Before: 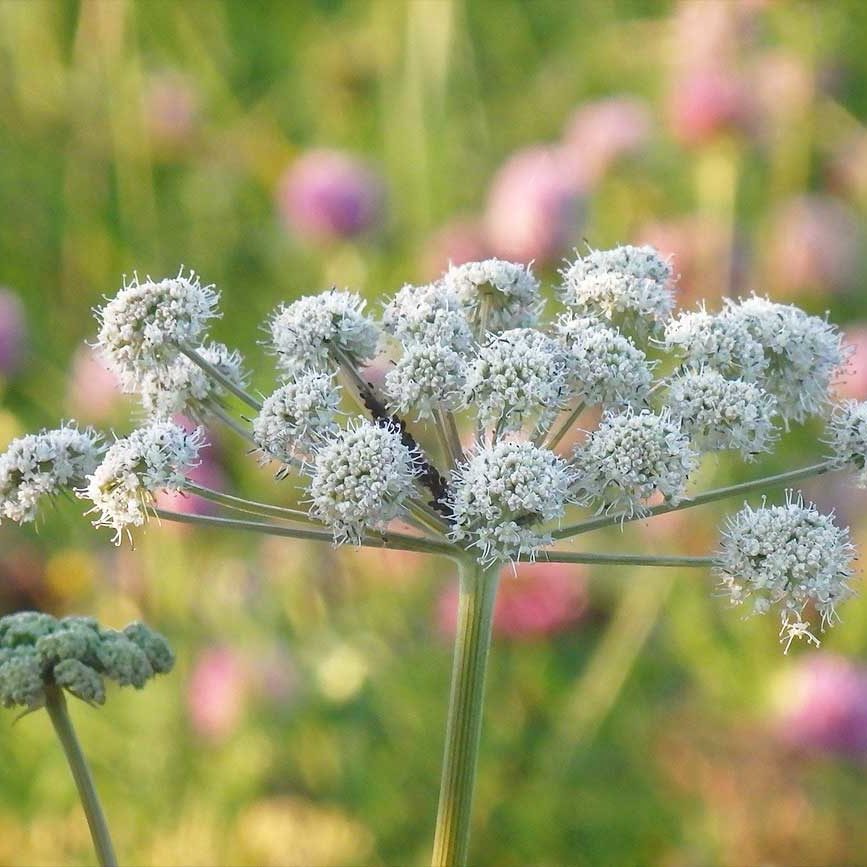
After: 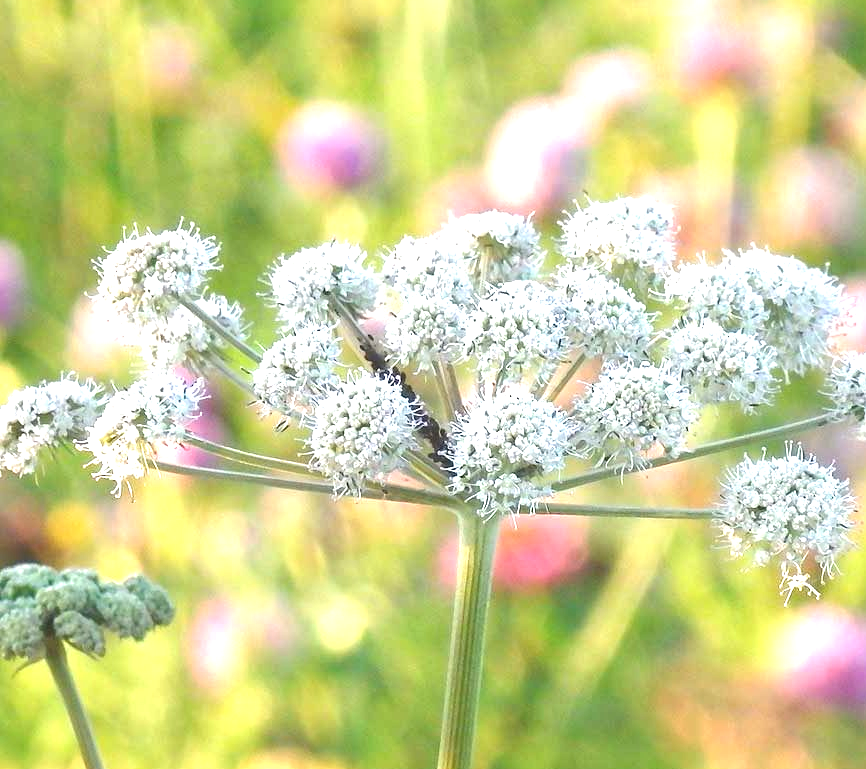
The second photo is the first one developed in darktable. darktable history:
exposure: black level correction 0, exposure 1.1 EV, compensate exposure bias true, compensate highlight preservation false
crop and rotate: top 5.609%, bottom 5.609%
